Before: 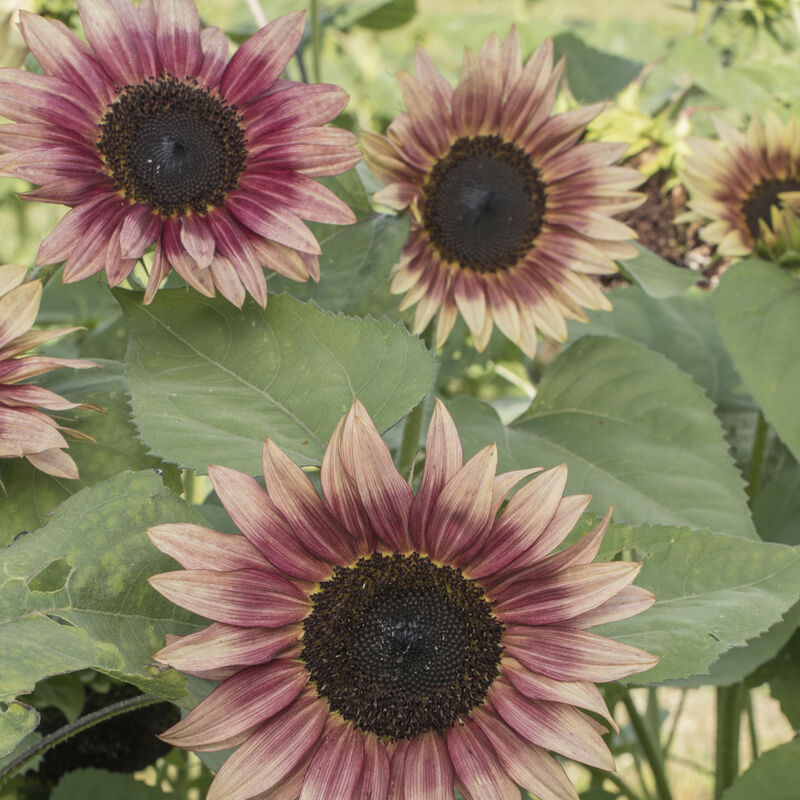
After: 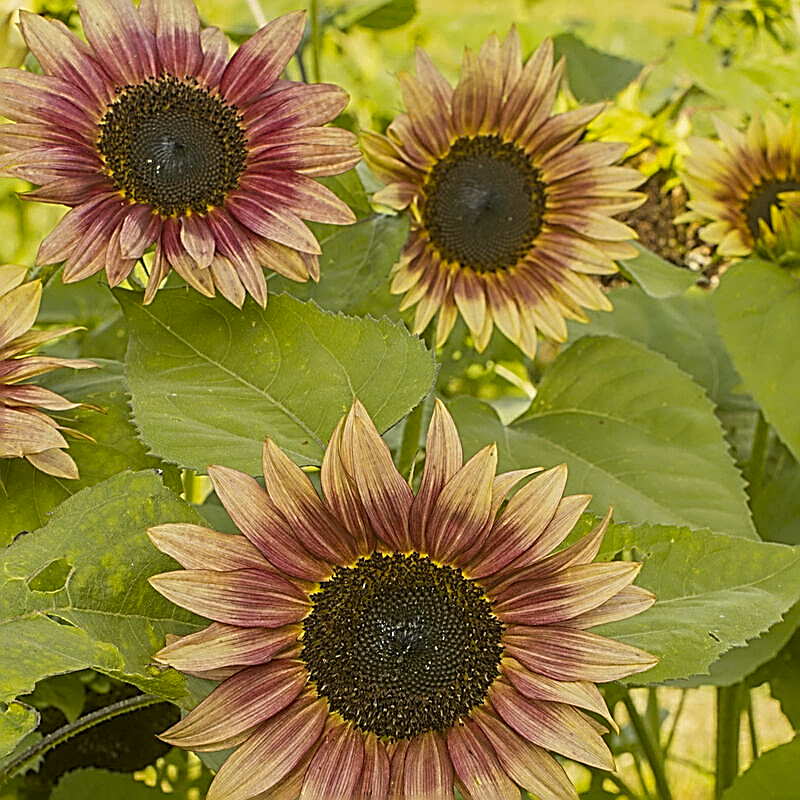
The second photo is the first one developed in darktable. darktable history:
color contrast: green-magenta contrast 1.12, blue-yellow contrast 1.95, unbound 0
color balance: mode lift, gamma, gain (sRGB), lift [1.04, 1, 1, 0.97], gamma [1.01, 1, 1, 0.97], gain [0.96, 1, 1, 0.97]
sharpen: amount 2
